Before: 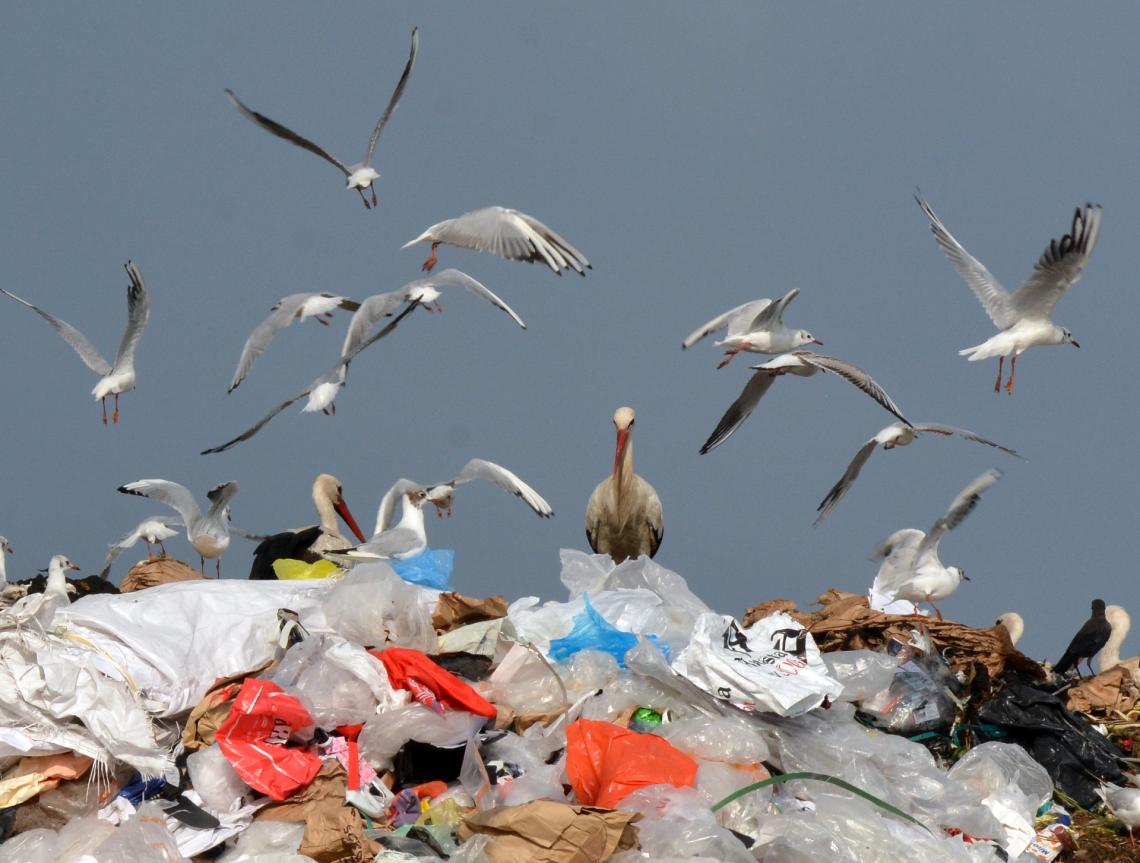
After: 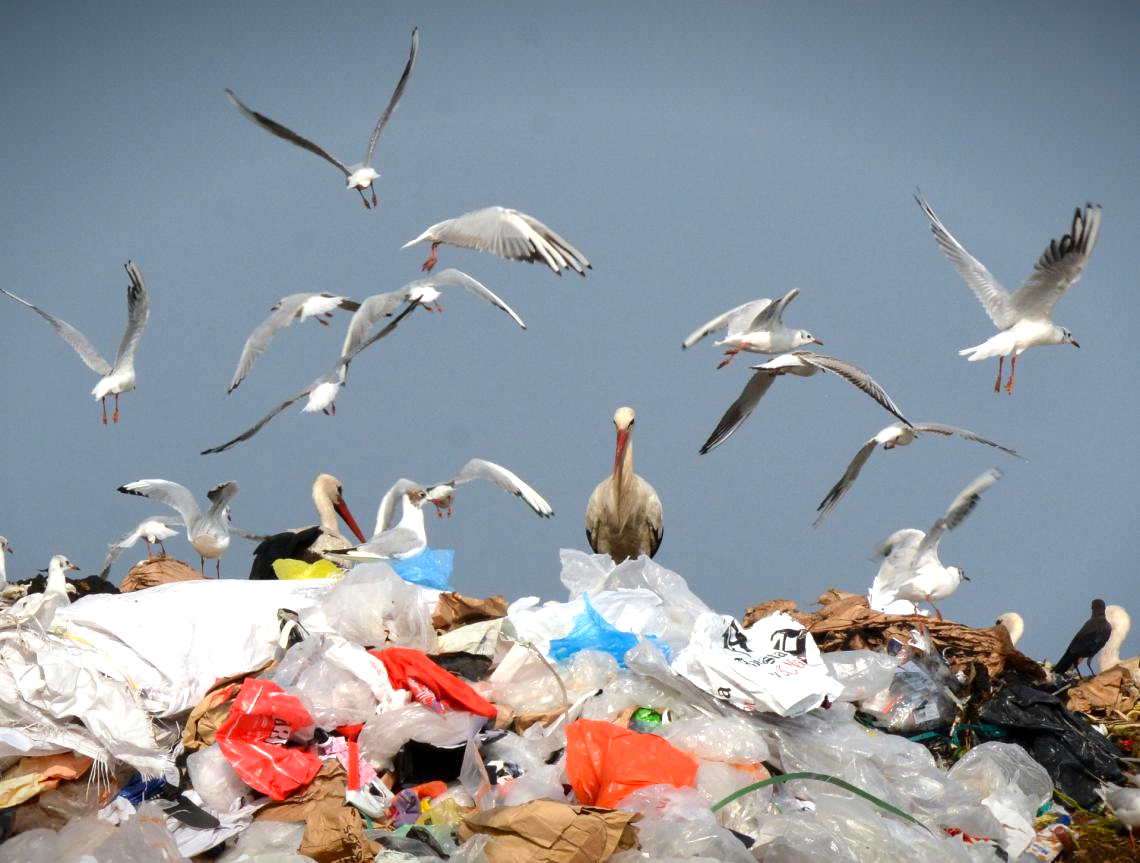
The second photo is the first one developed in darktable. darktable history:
vignetting: fall-off start 98.29%, fall-off radius 100%, brightness -1, saturation 0.5, width/height ratio 1.428
exposure: exposure 0.6 EV, compensate highlight preservation false
